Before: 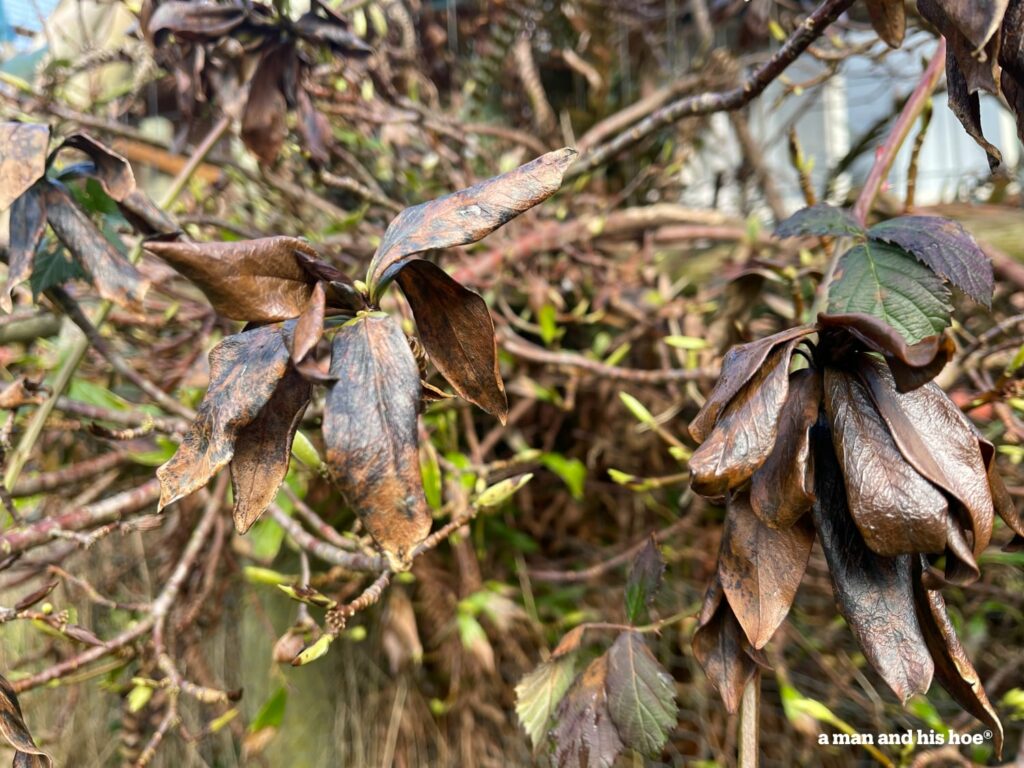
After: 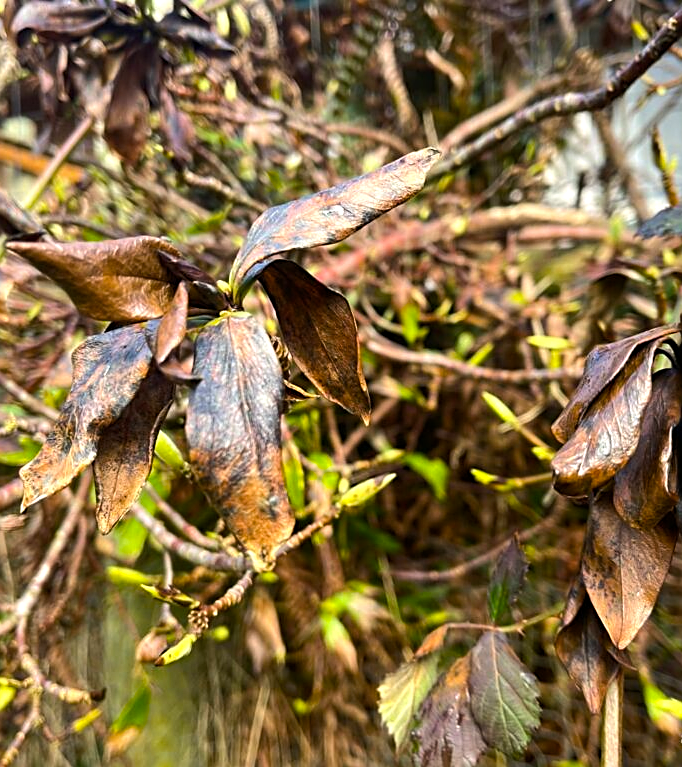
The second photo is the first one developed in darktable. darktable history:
sharpen: on, module defaults
color balance rgb: perceptual saturation grading › global saturation 25%, global vibrance 20%
tone equalizer: -8 EV -0.417 EV, -7 EV -0.389 EV, -6 EV -0.333 EV, -5 EV -0.222 EV, -3 EV 0.222 EV, -2 EV 0.333 EV, -1 EV 0.389 EV, +0 EV 0.417 EV, edges refinement/feathering 500, mask exposure compensation -1.57 EV, preserve details no
crop and rotate: left 13.409%, right 19.924%
